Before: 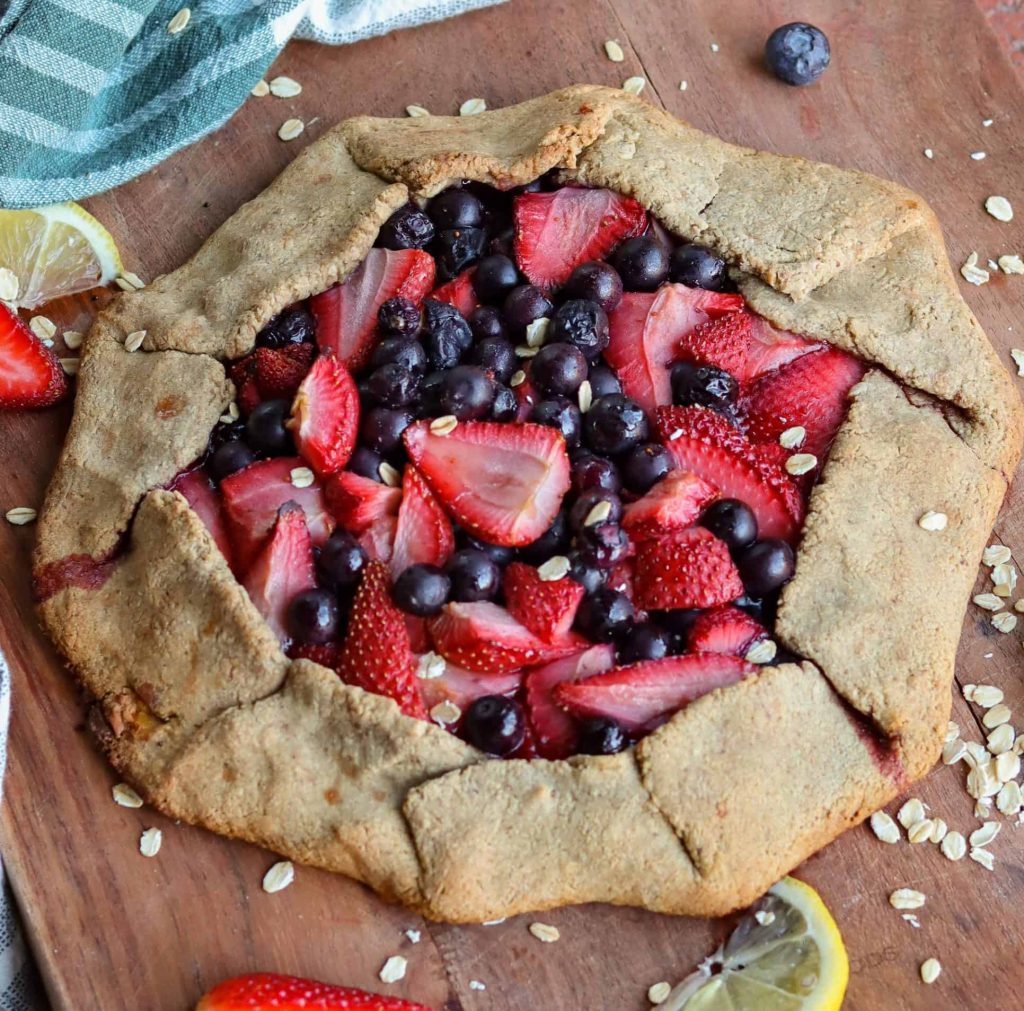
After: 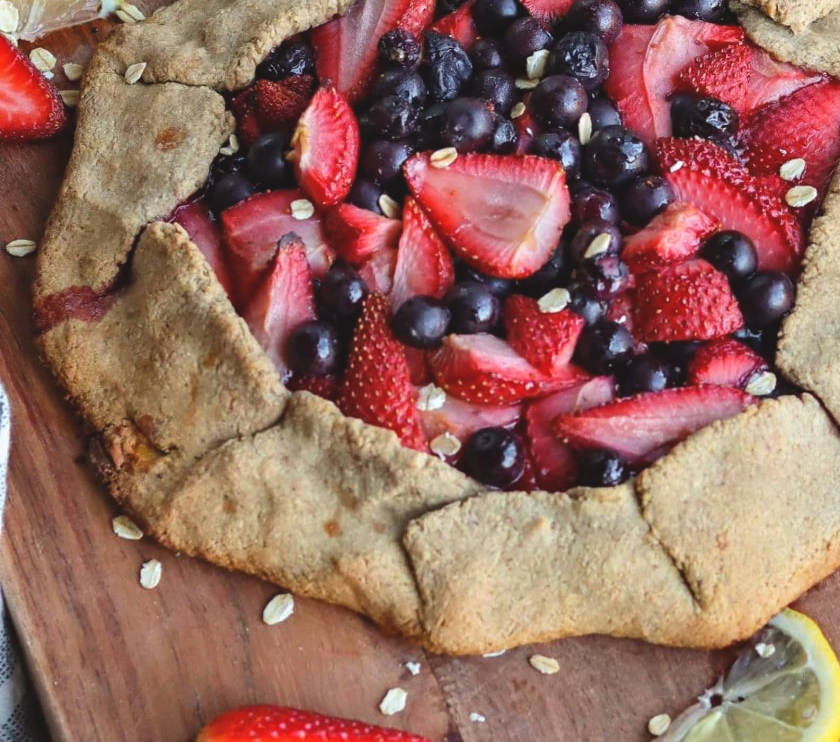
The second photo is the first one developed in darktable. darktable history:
exposure: black level correction -0.008, exposure 0.067 EV, compensate highlight preservation false
crop: top 26.531%, right 17.959%
